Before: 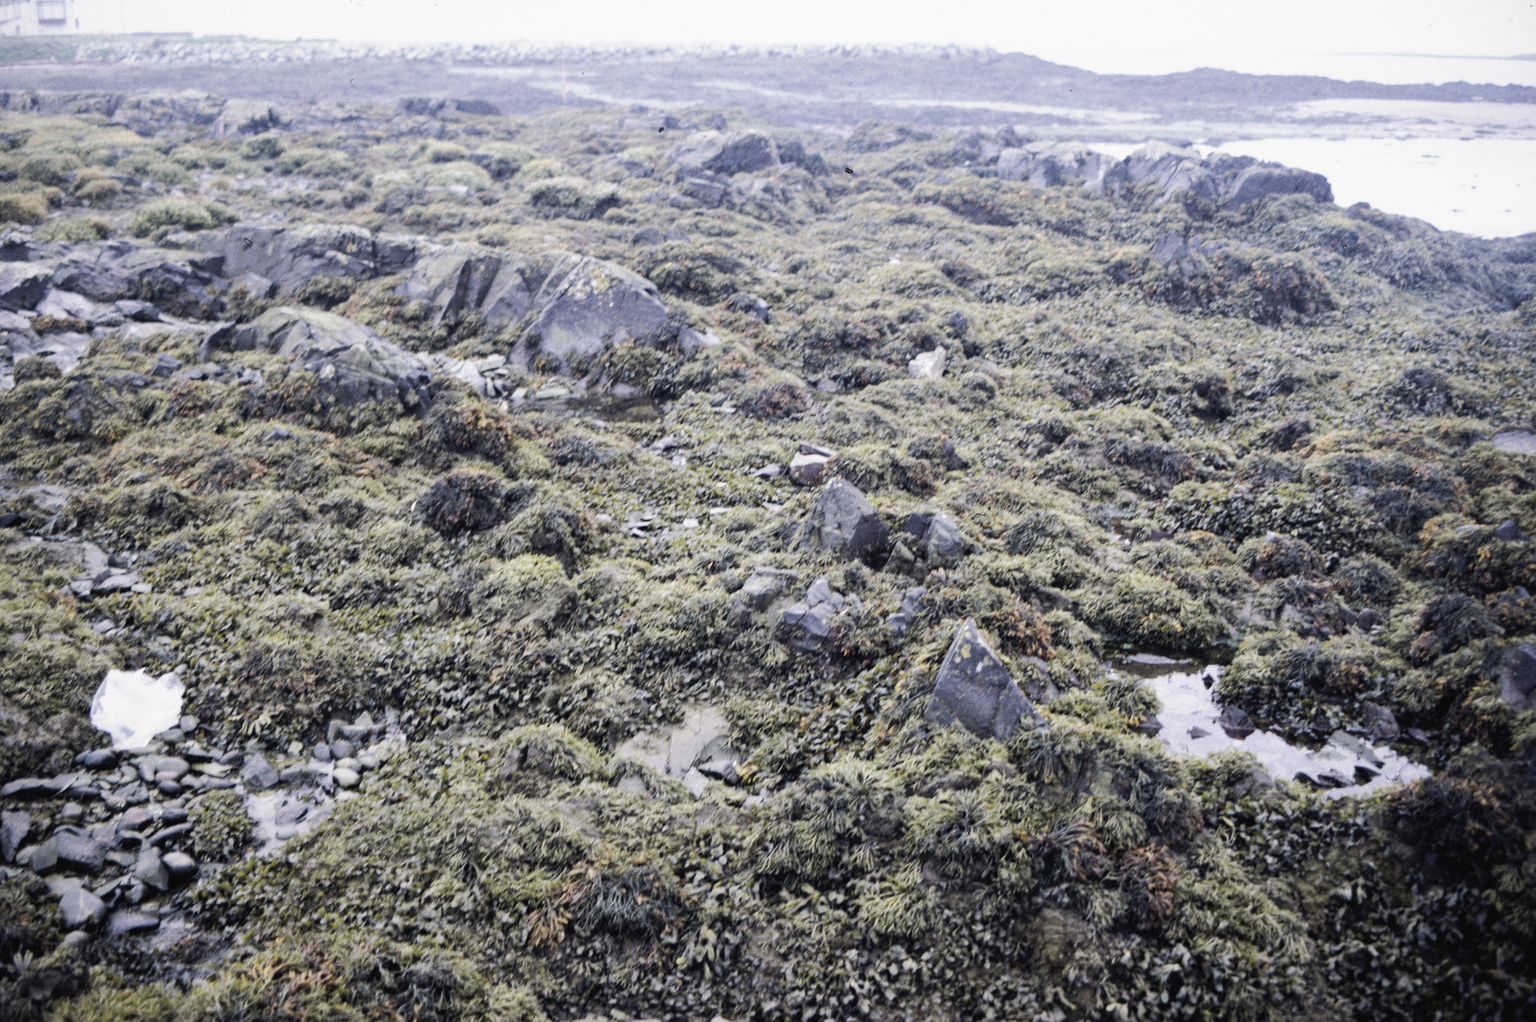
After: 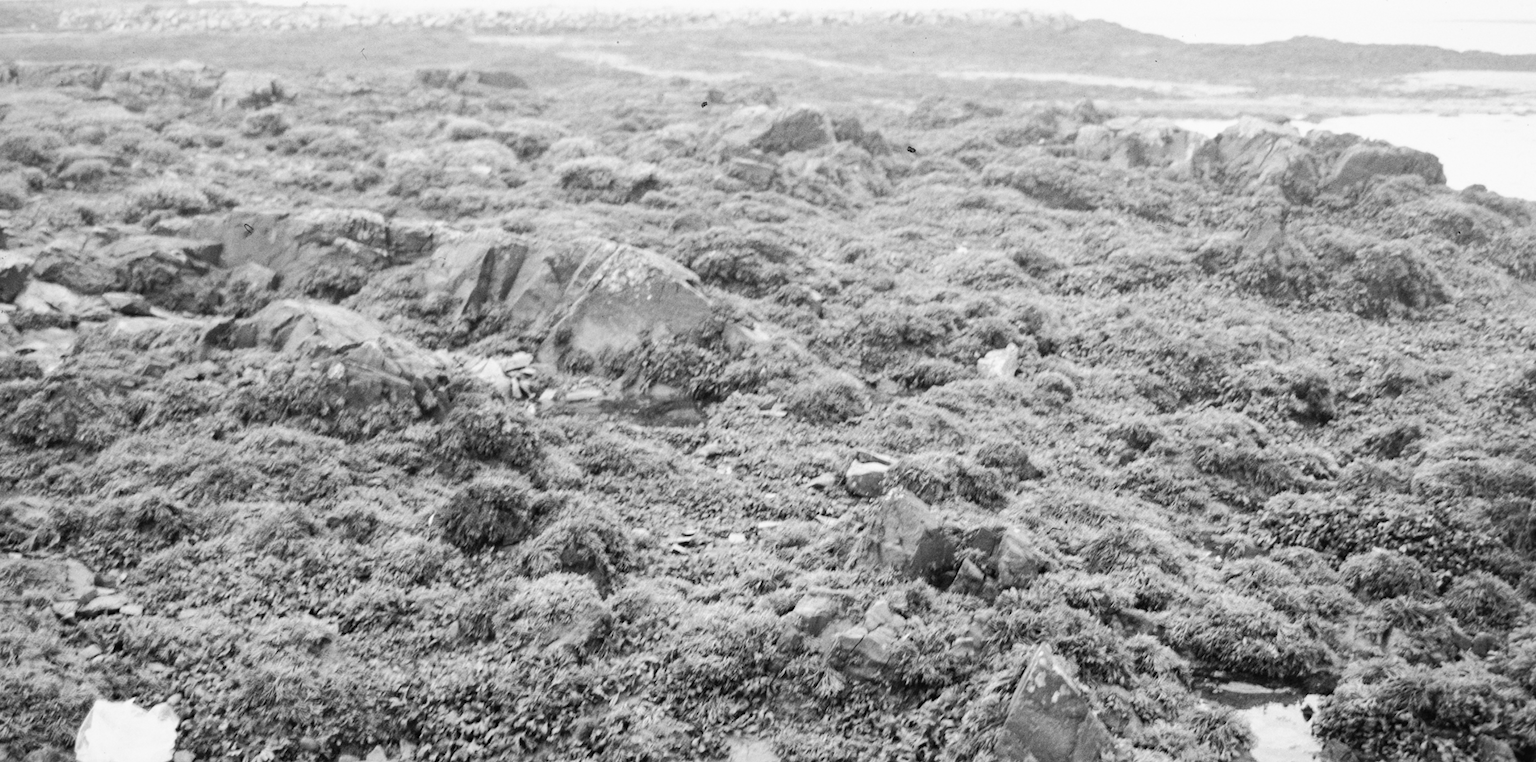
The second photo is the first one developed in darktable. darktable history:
crop: left 1.509%, top 3.452%, right 7.696%, bottom 28.452%
color zones: curves: ch0 [(0.068, 0.464) (0.25, 0.5) (0.48, 0.508) (0.75, 0.536) (0.886, 0.476) (0.967, 0.456)]; ch1 [(0.066, 0.456) (0.25, 0.5) (0.616, 0.508) (0.746, 0.56) (0.934, 0.444)]
monochrome: a 16.01, b -2.65, highlights 0.52
